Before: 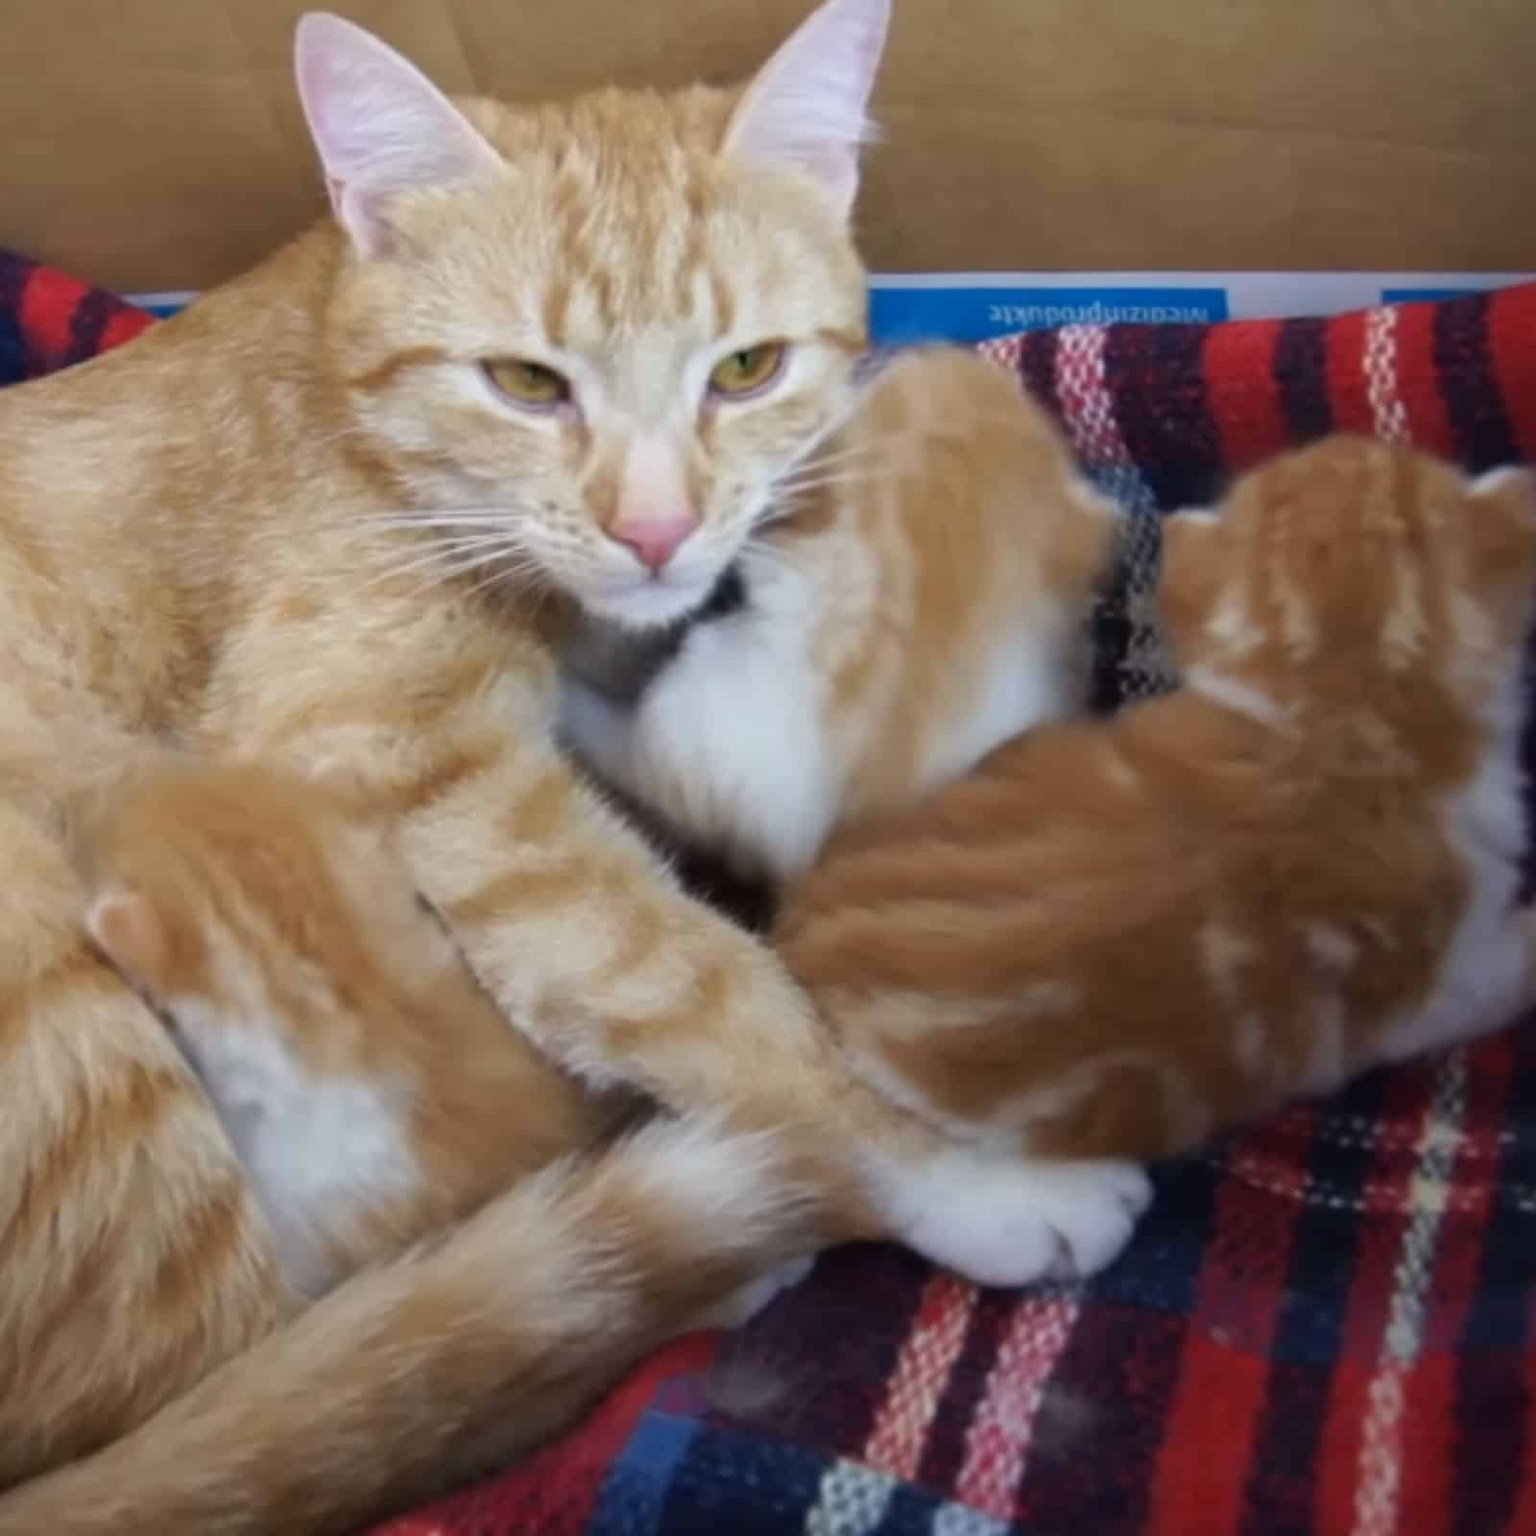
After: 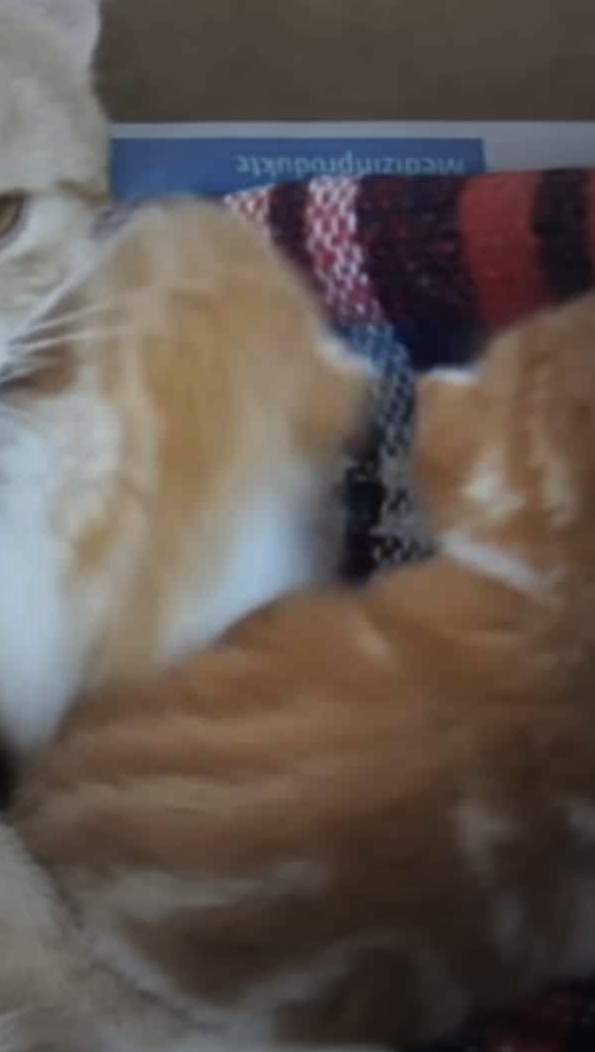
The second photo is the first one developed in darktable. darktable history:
color calibration: illuminant Planckian (black body), adaptation linear Bradford (ICC v4), x 0.364, y 0.367, temperature 4413.89 K
crop and rotate: left 49.687%, top 10.138%, right 13.069%, bottom 24.081%
vignetting: fall-off start 40.02%, fall-off radius 40.51%
